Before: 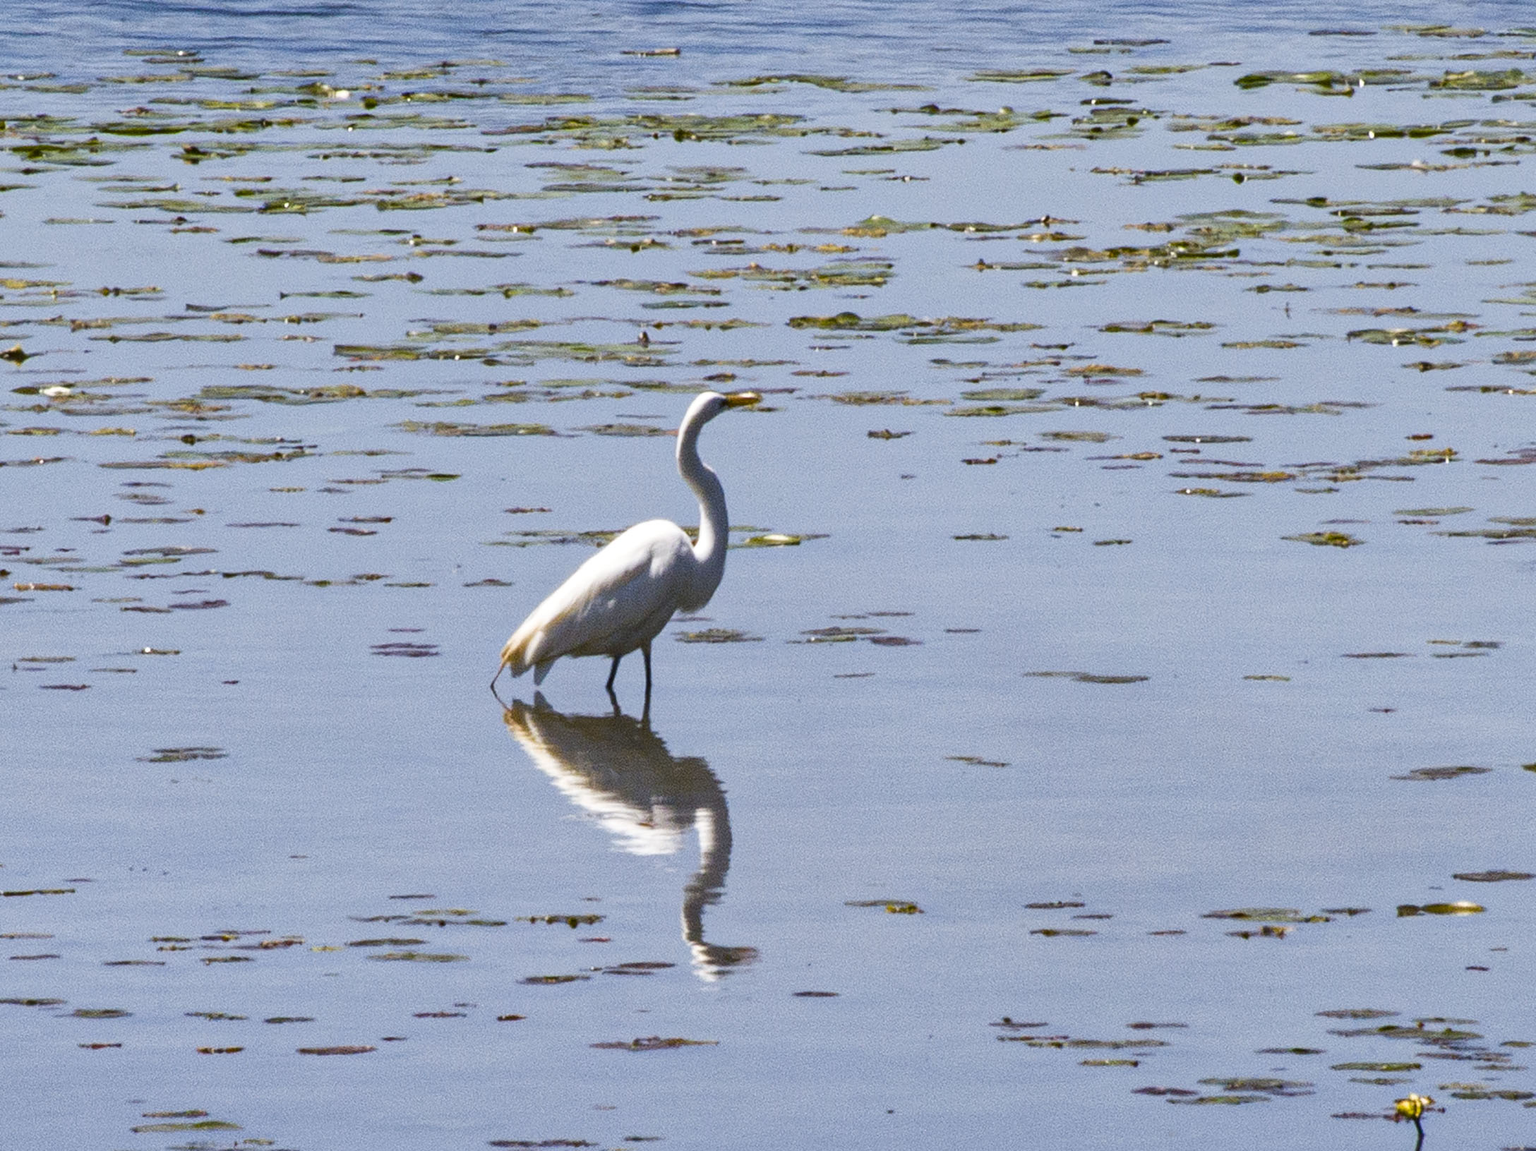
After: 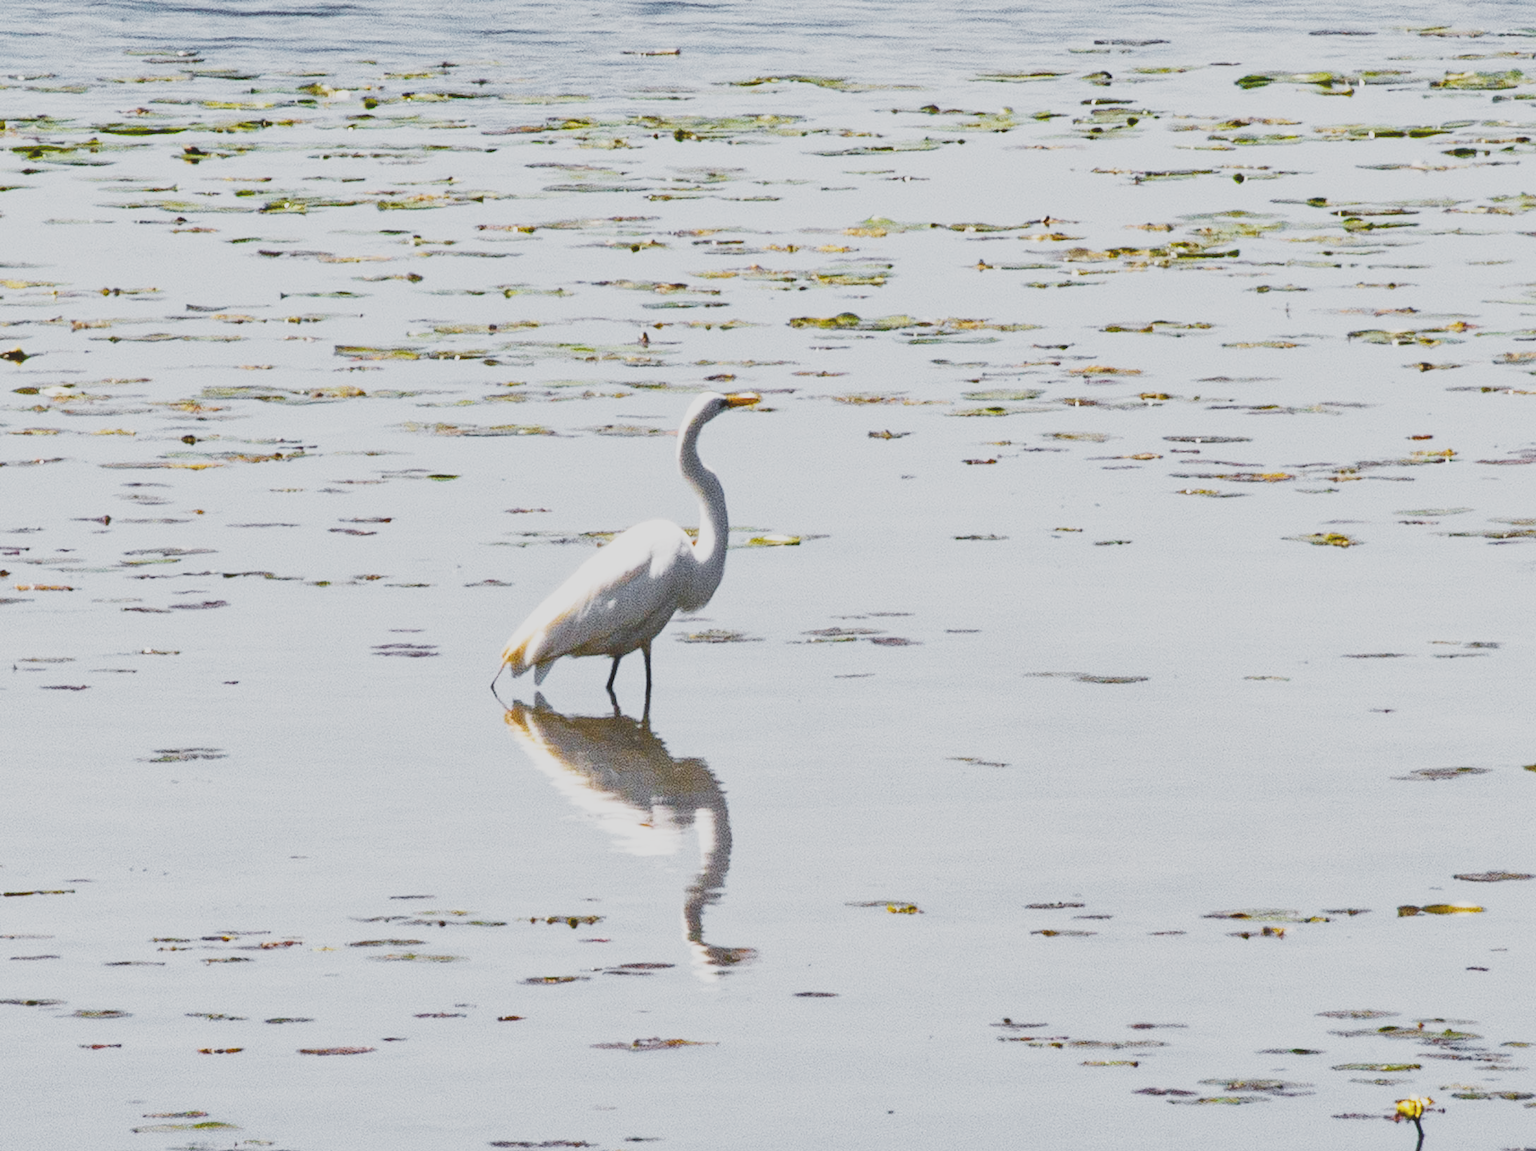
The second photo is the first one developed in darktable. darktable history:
contrast brightness saturation: contrast -0.26, saturation -0.43
color zones: curves: ch1 [(0.25, 0.61) (0.75, 0.248)]
base curve: curves: ch0 [(0, 0.003) (0.001, 0.002) (0.006, 0.004) (0.02, 0.022) (0.048, 0.086) (0.094, 0.234) (0.162, 0.431) (0.258, 0.629) (0.385, 0.8) (0.548, 0.918) (0.751, 0.988) (1, 1)], preserve colors none
